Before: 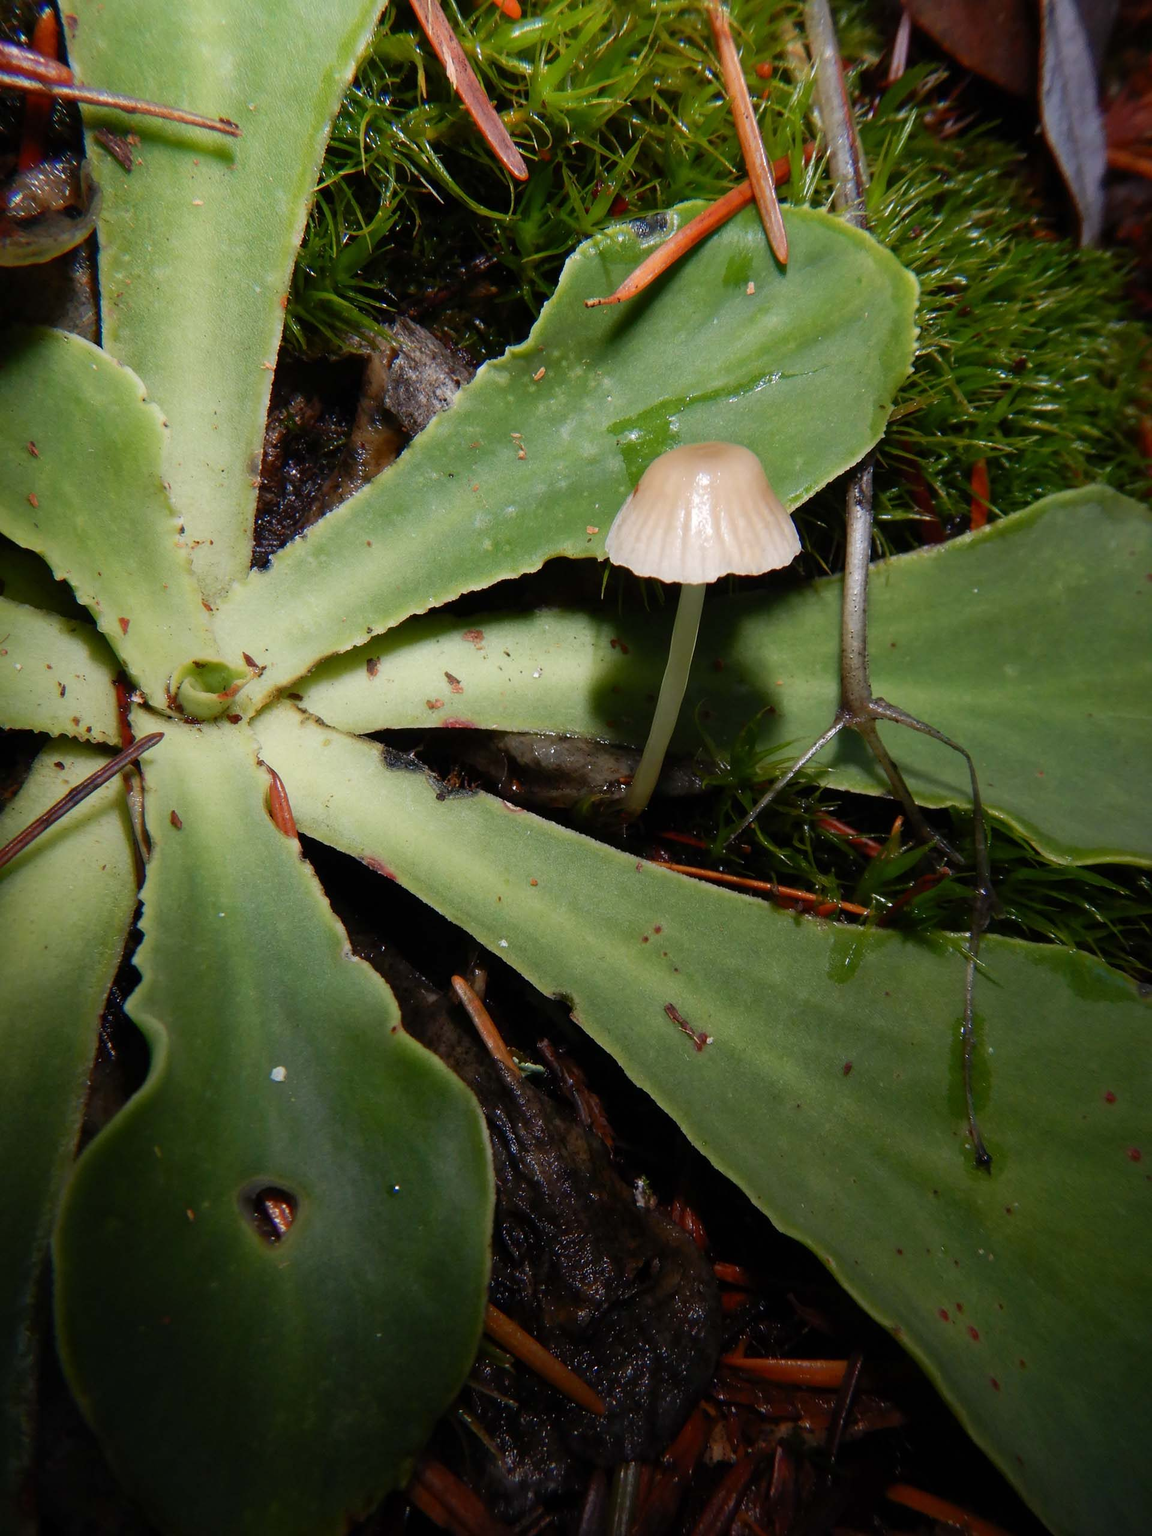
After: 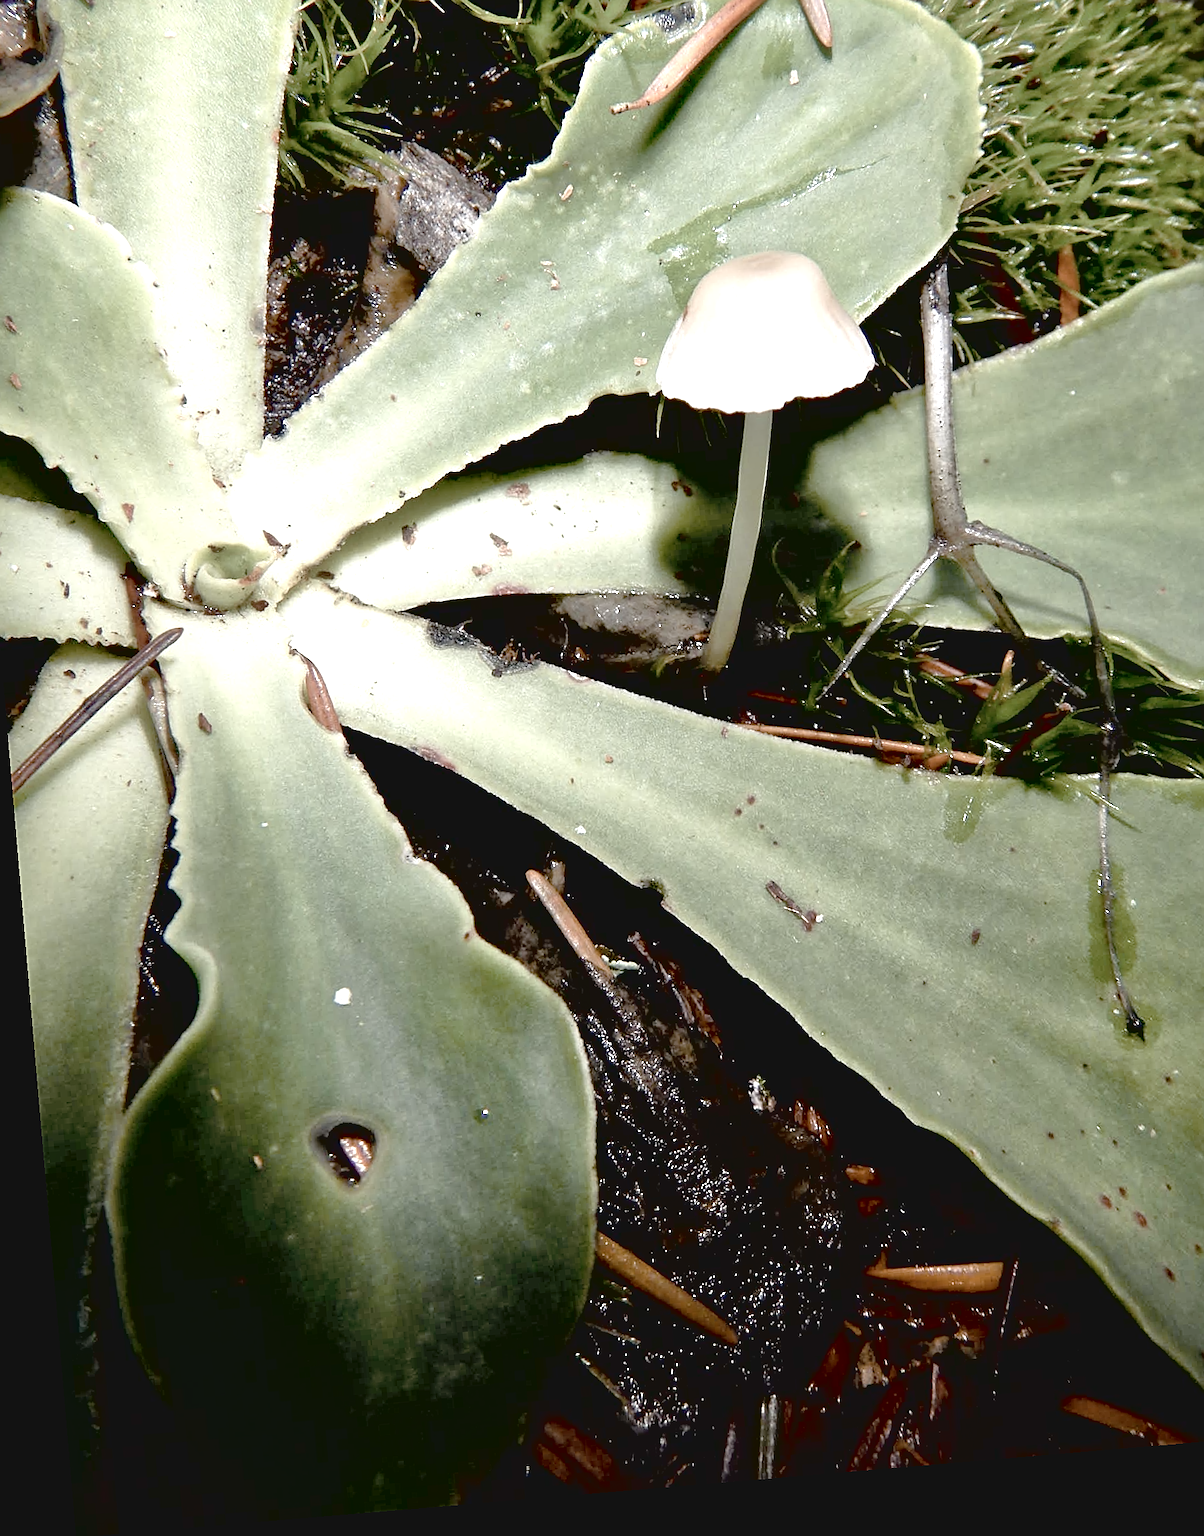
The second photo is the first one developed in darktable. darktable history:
color correction: saturation 0.3
crop and rotate: left 4.842%, top 15.51%, right 10.668%
tone equalizer: -7 EV 0.15 EV, -6 EV 0.6 EV, -5 EV 1.15 EV, -4 EV 1.33 EV, -3 EV 1.15 EV, -2 EV 0.6 EV, -1 EV 0.15 EV, mask exposure compensation -0.5 EV
rotate and perspective: rotation -4.86°, automatic cropping off
sharpen: on, module defaults
exposure: black level correction 0.009, exposure 1.425 EV, compensate highlight preservation false
contrast brightness saturation: contrast -0.11
